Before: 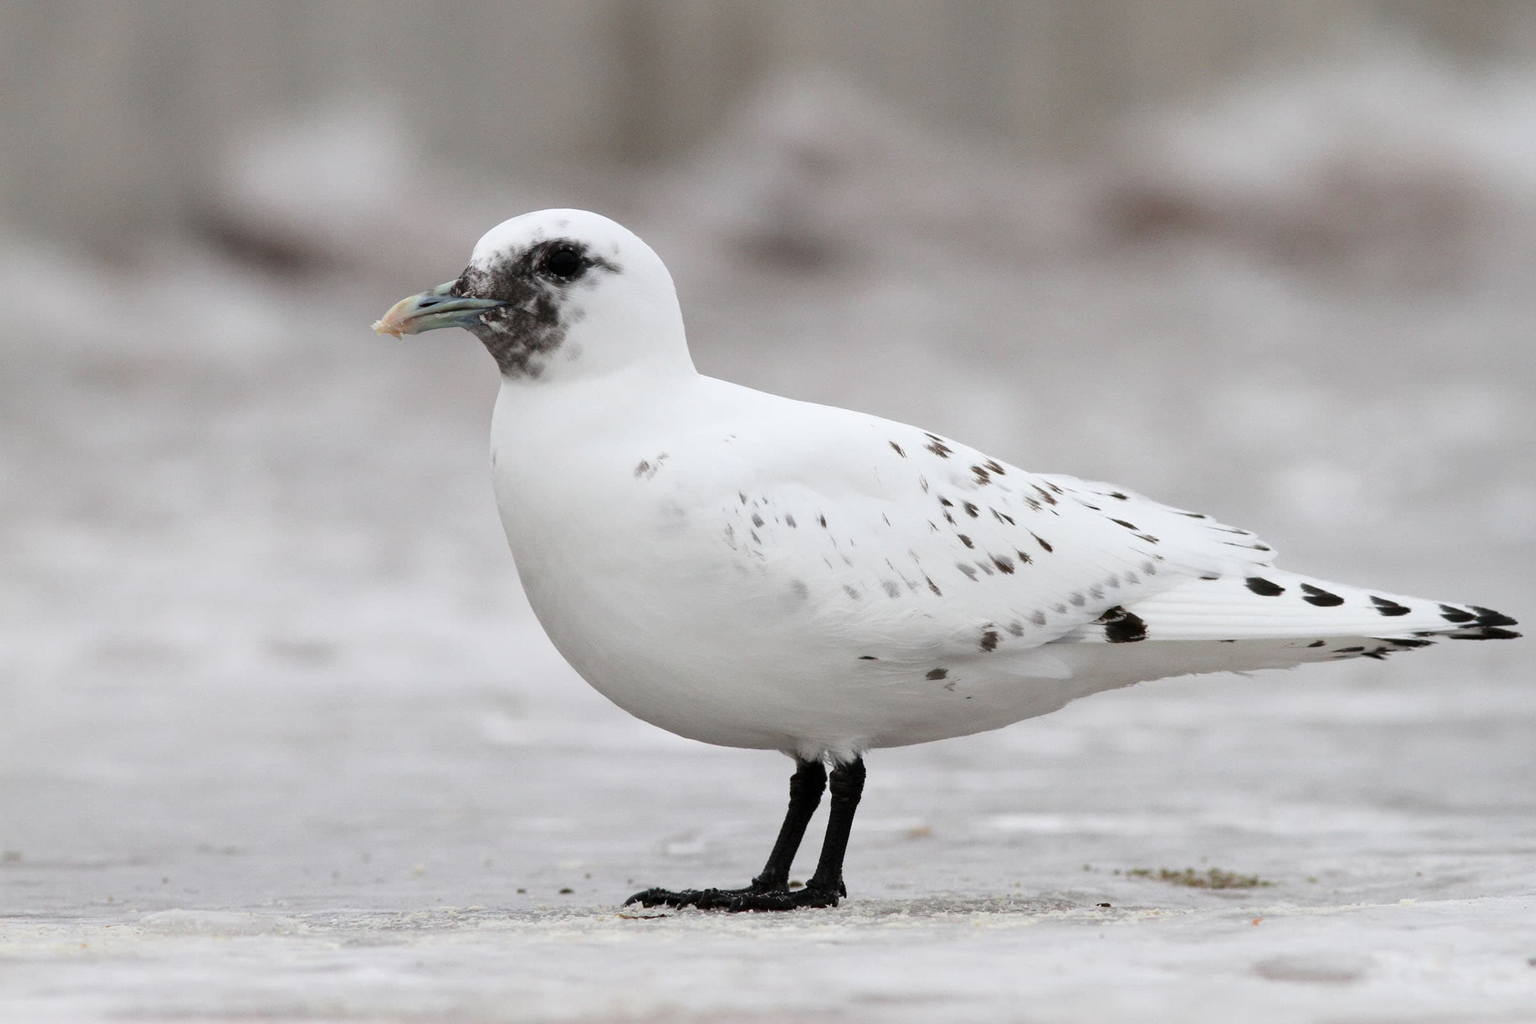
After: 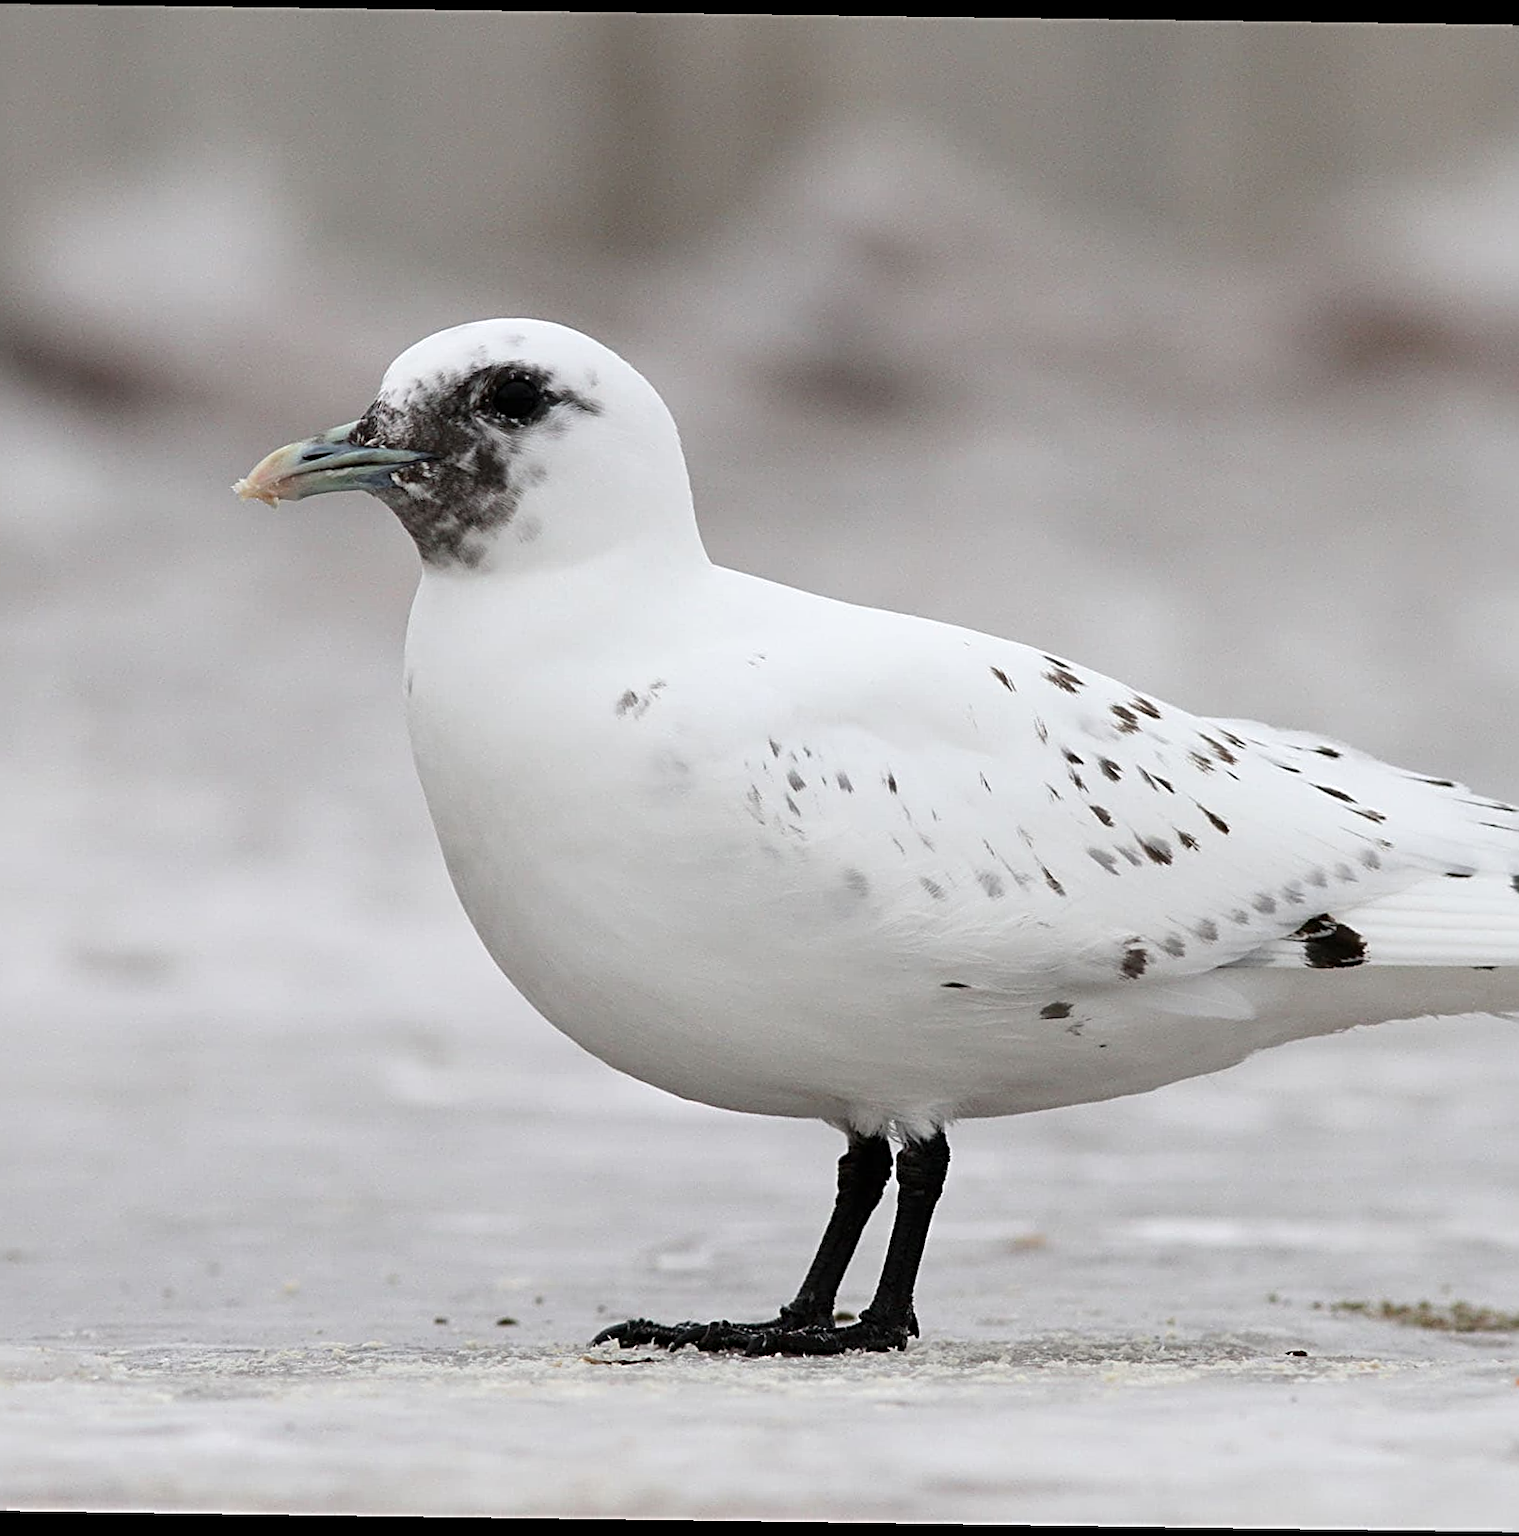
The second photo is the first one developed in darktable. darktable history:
crop and rotate: left 14.436%, right 18.898%
sharpen: radius 2.676, amount 0.669
rotate and perspective: rotation 0.8°, automatic cropping off
